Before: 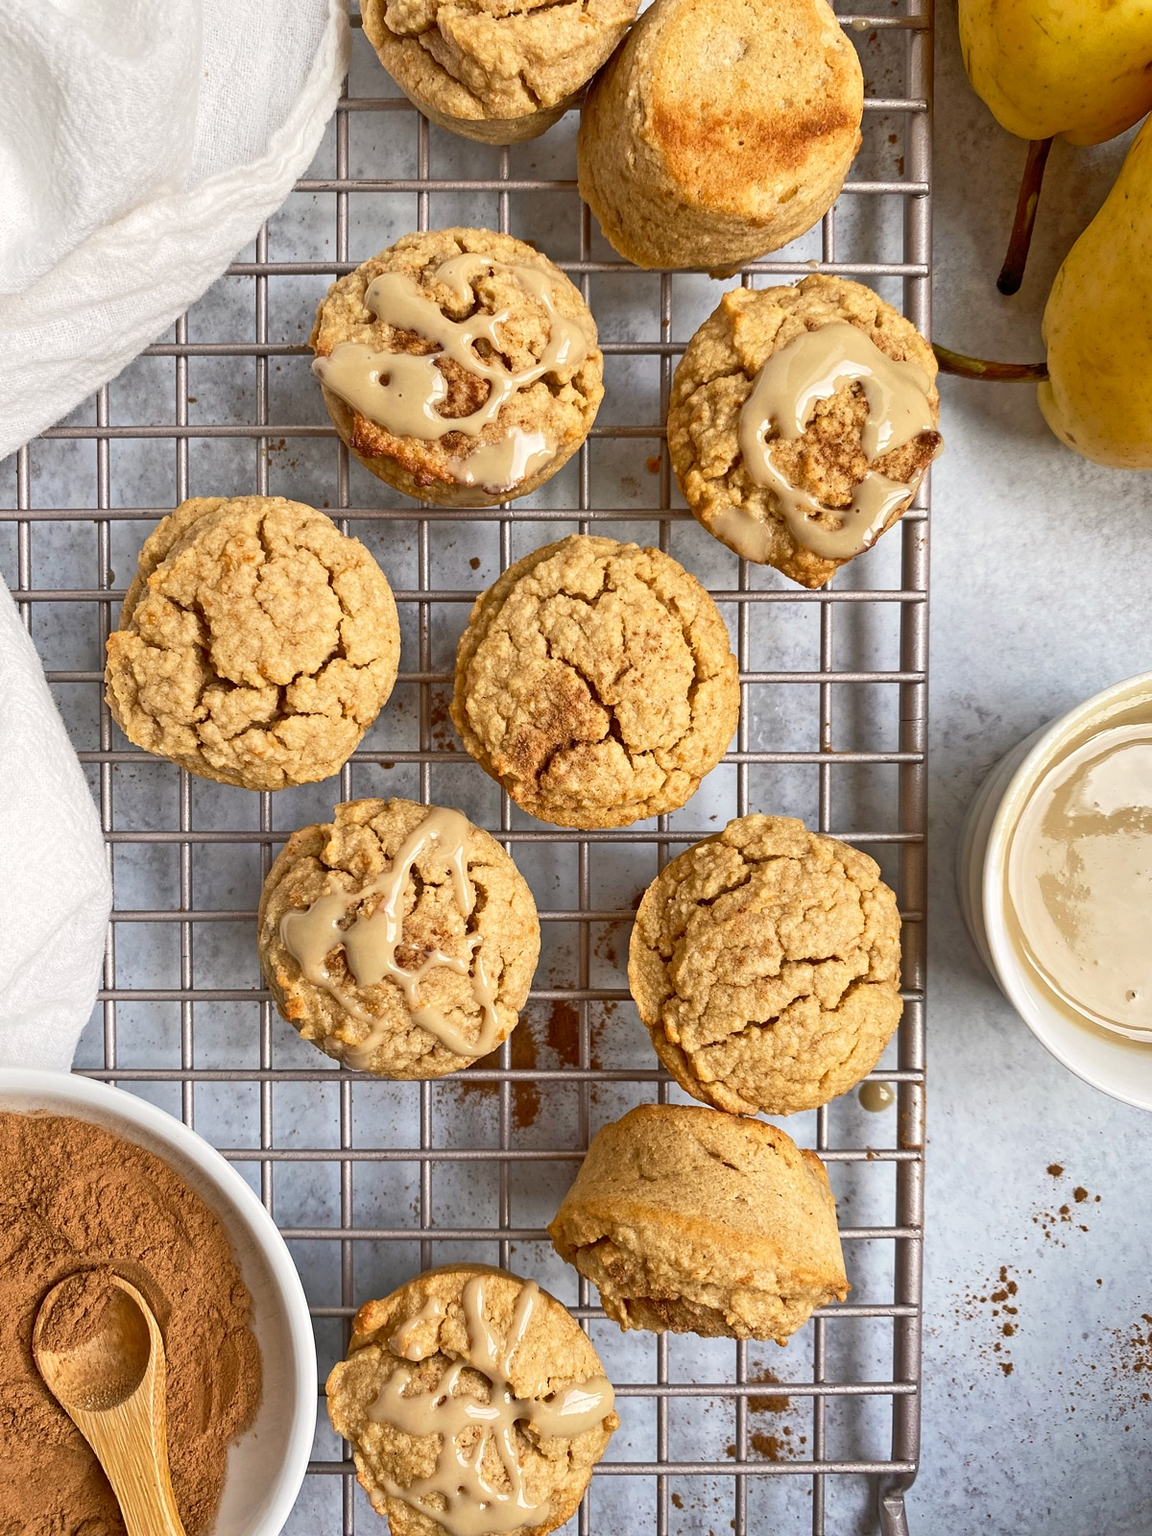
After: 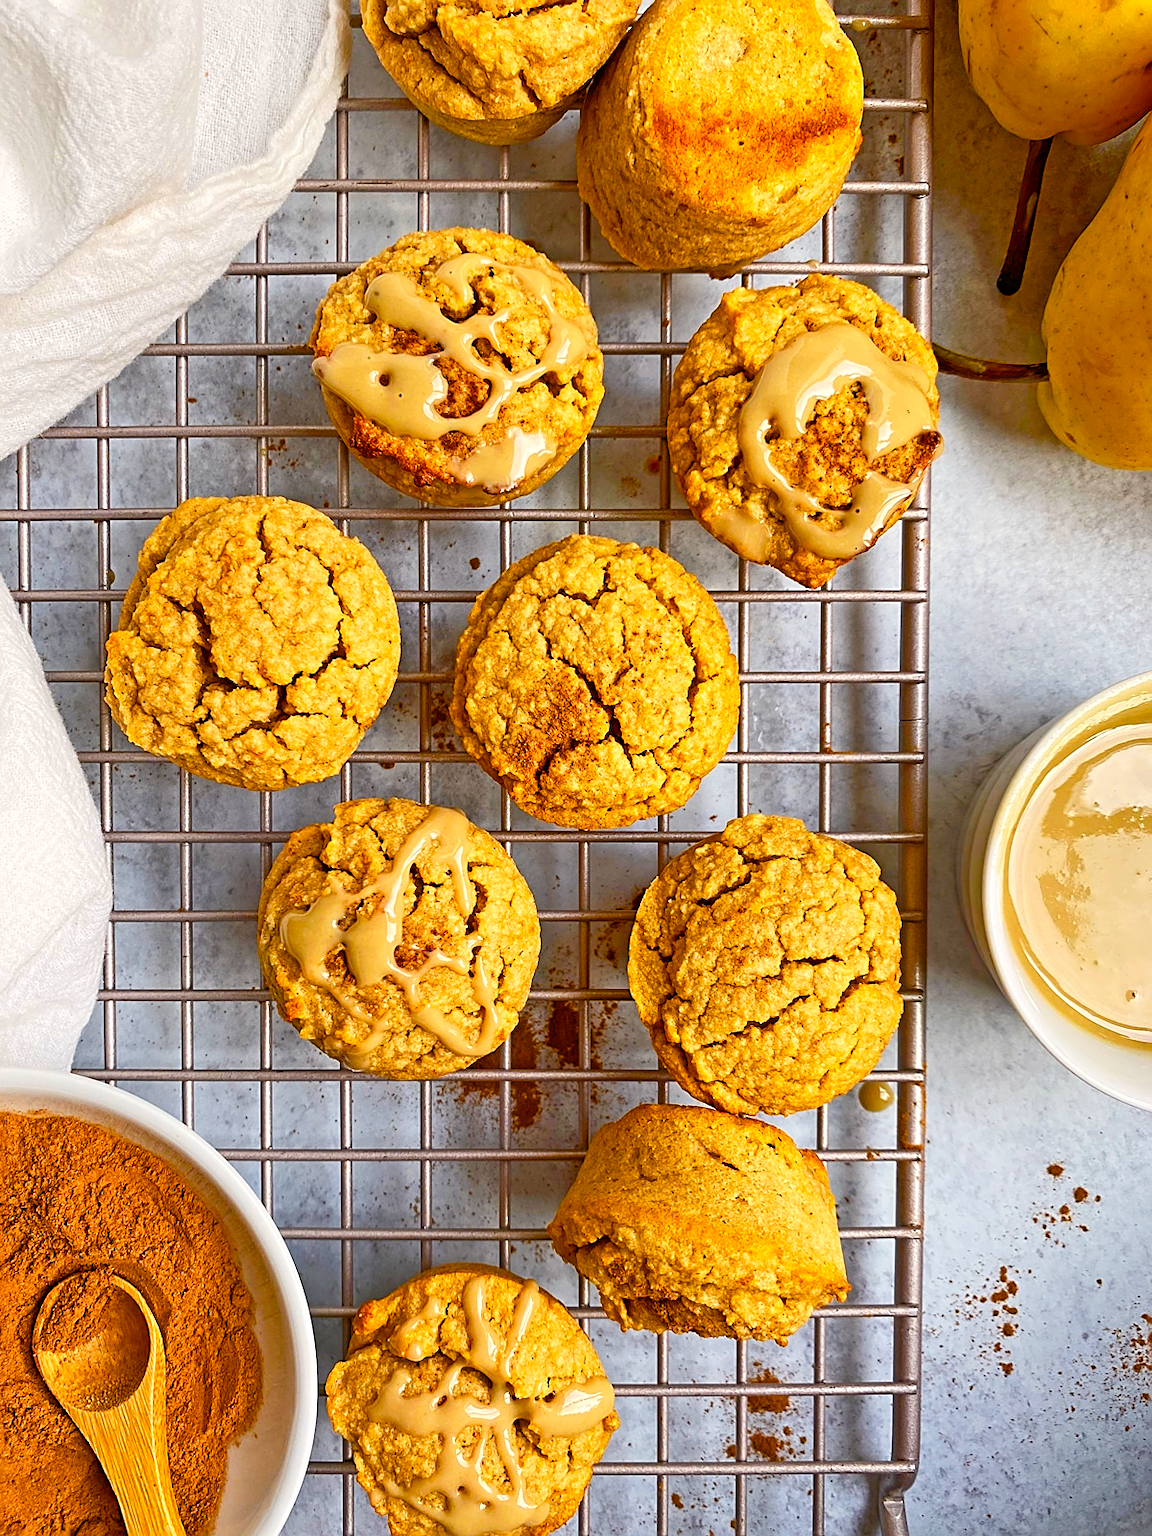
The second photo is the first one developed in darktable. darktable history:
sharpen: on, module defaults
color balance rgb: perceptual saturation grading › global saturation 34.583%, perceptual saturation grading › highlights -25.287%, perceptual saturation grading › shadows 49.224%, global vibrance 9.674%
color zones: curves: ch0 [(0.224, 0.526) (0.75, 0.5)]; ch1 [(0.055, 0.526) (0.224, 0.761) (0.377, 0.526) (0.75, 0.5)]
